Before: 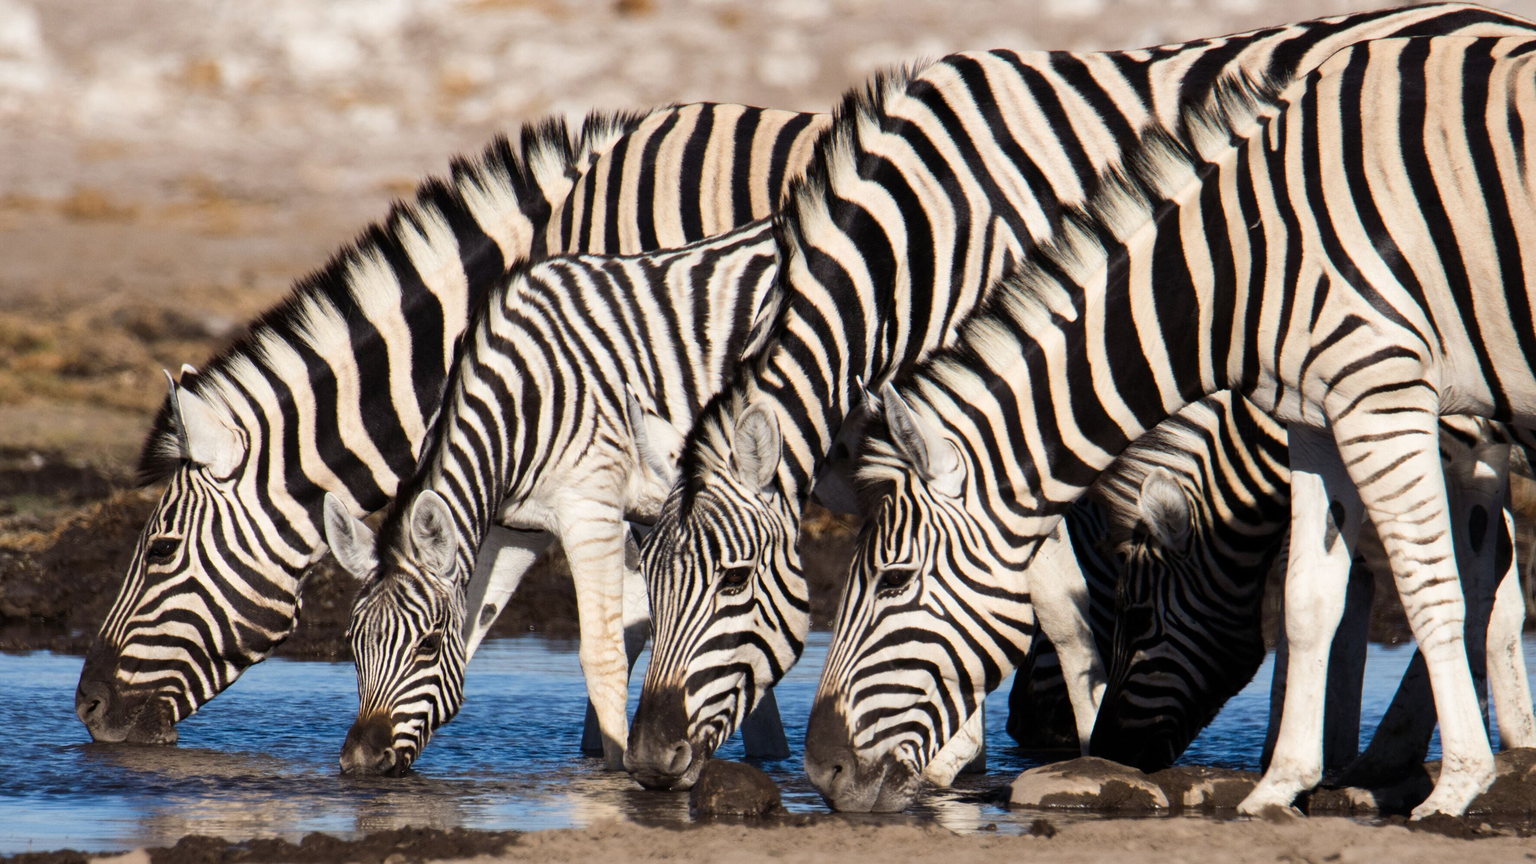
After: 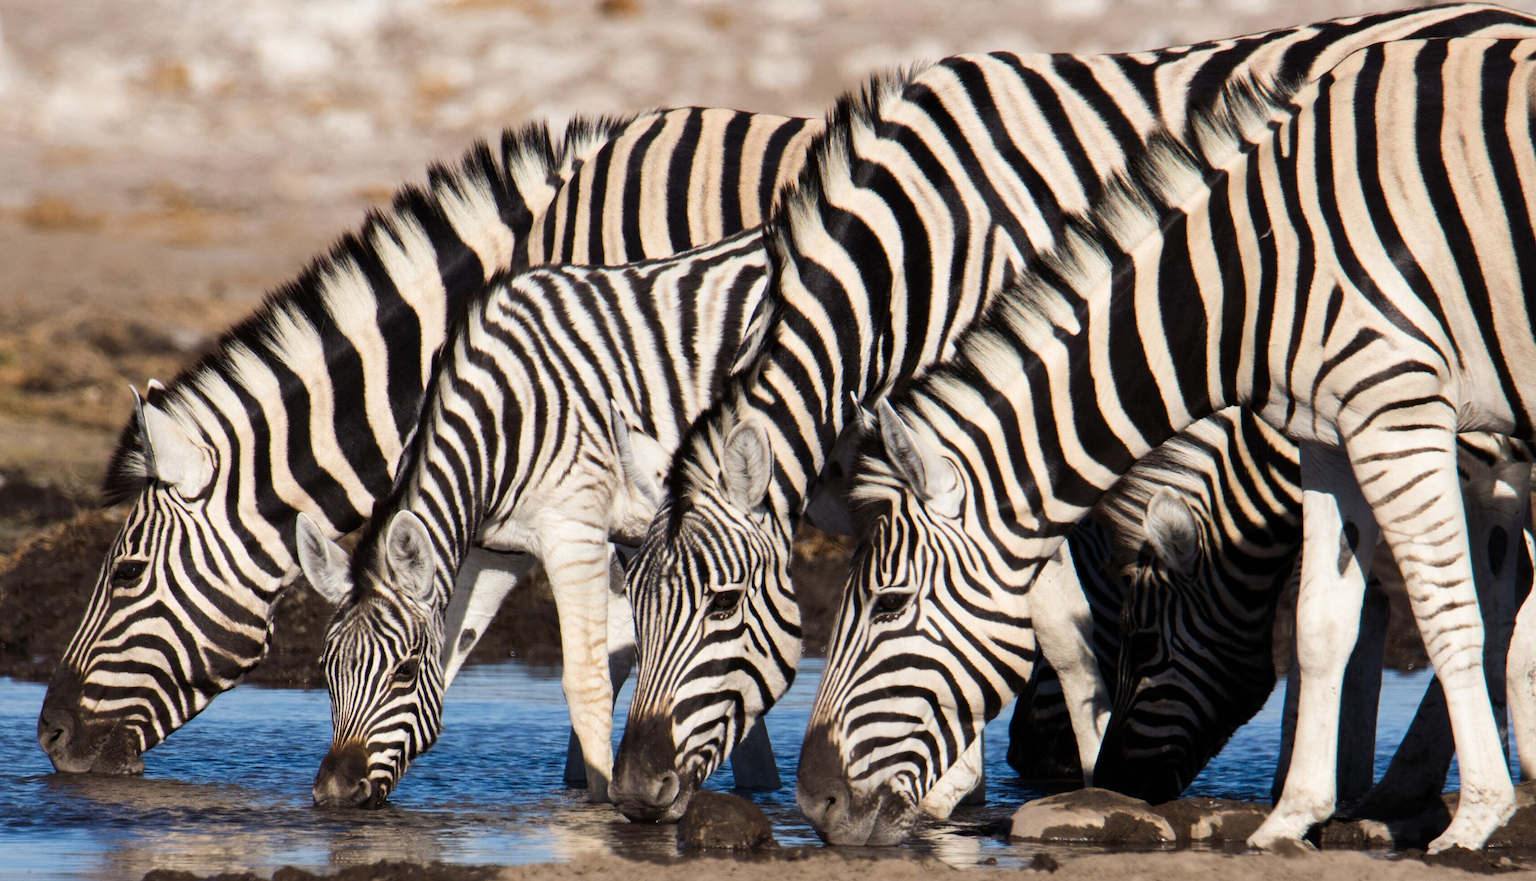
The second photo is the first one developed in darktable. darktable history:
crop and rotate: left 2.584%, right 1.32%, bottom 1.924%
